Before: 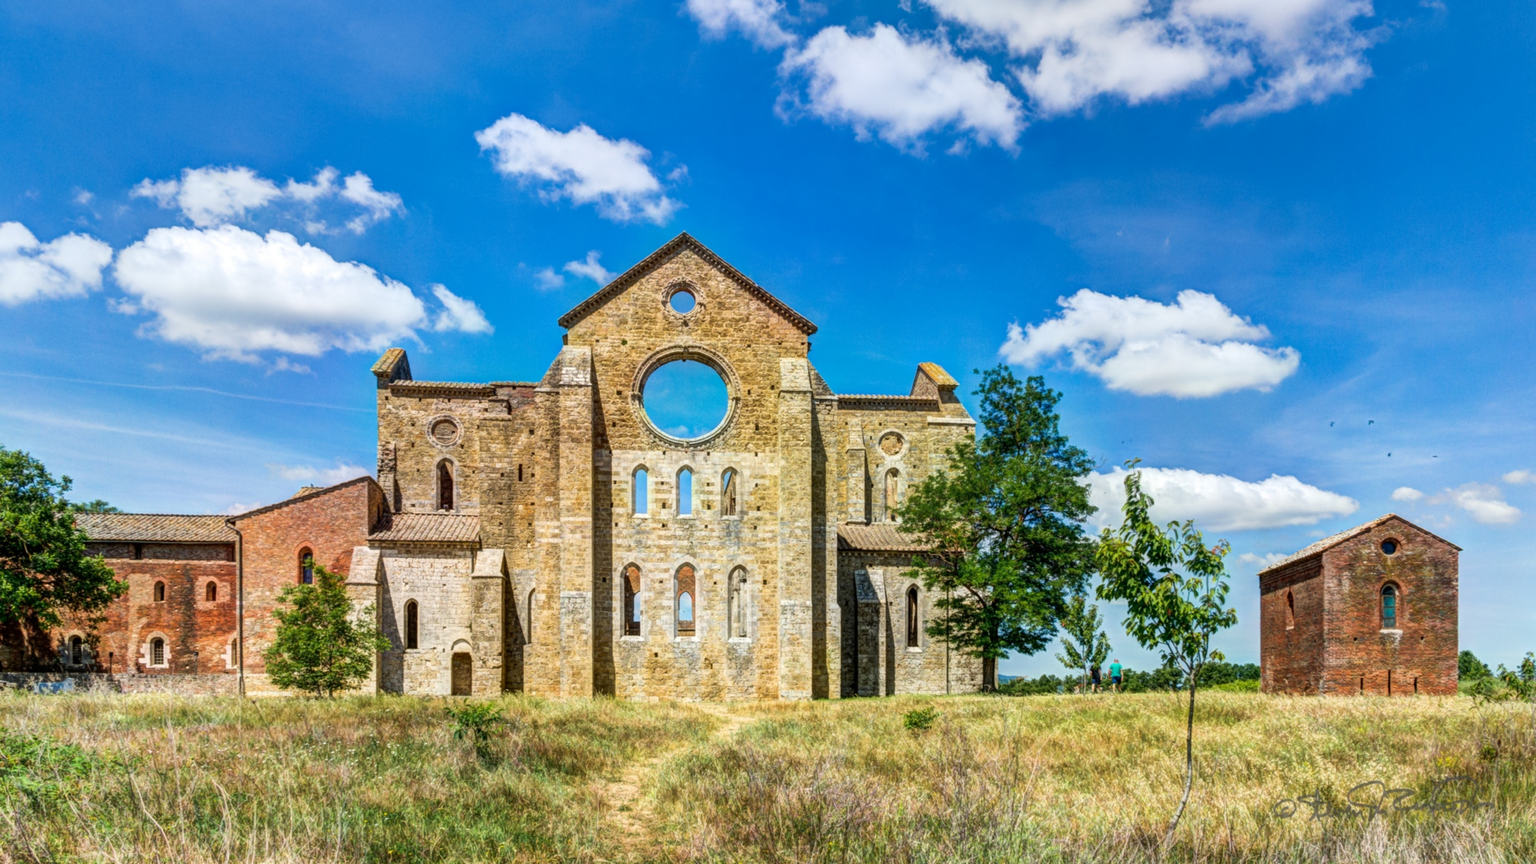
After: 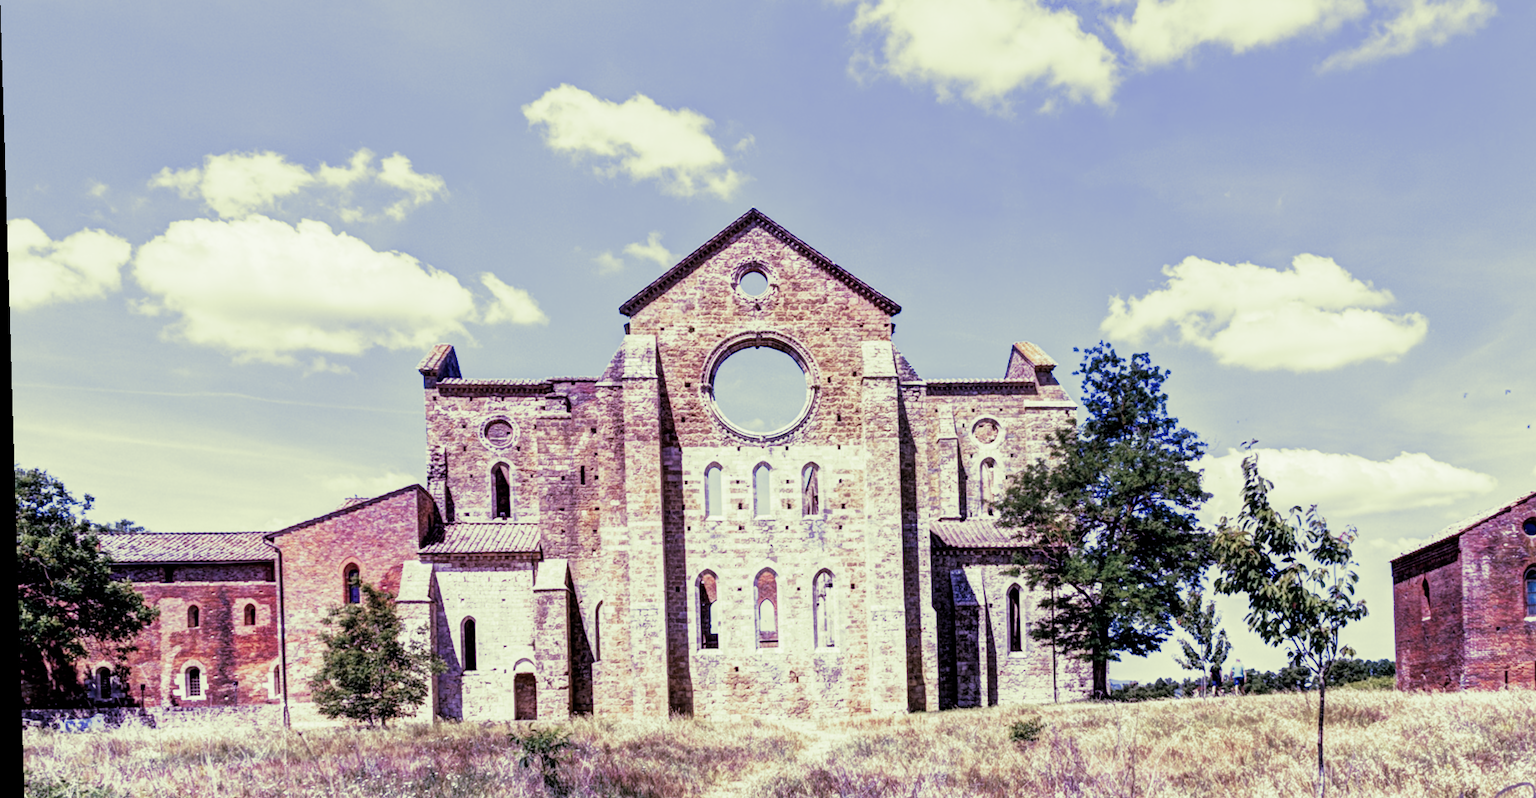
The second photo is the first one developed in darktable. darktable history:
color calibration: illuminant custom, x 0.379, y 0.481, temperature 4443.07 K
rotate and perspective: rotation -1.75°, automatic cropping off
crop: top 7.49%, right 9.717%, bottom 11.943%
split-toning: shadows › hue 290.82°, shadows › saturation 0.34, highlights › saturation 0.38, balance 0, compress 50%
filmic rgb: black relative exposure -4.91 EV, white relative exposure 2.84 EV, hardness 3.7
